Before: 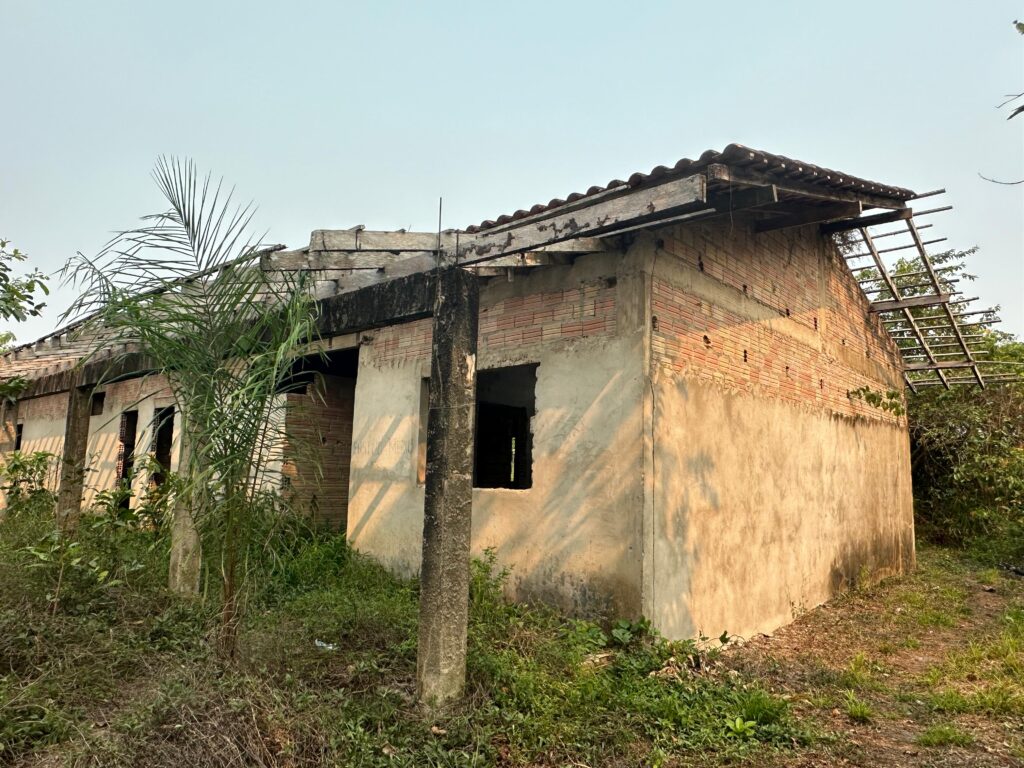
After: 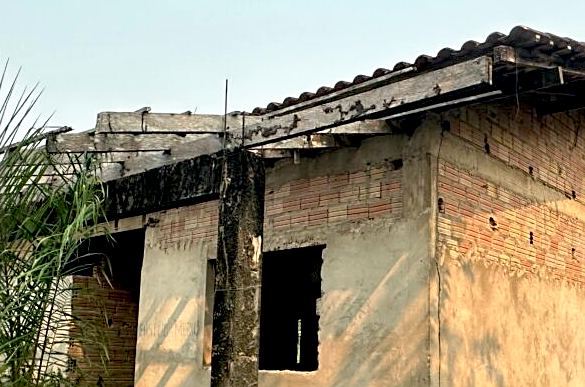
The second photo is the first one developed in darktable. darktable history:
sharpen: on, module defaults
base curve: curves: ch0 [(0.017, 0) (0.425, 0.441) (0.844, 0.933) (1, 1)], preserve colors none
crop: left 20.932%, top 15.471%, right 21.848%, bottom 34.081%
